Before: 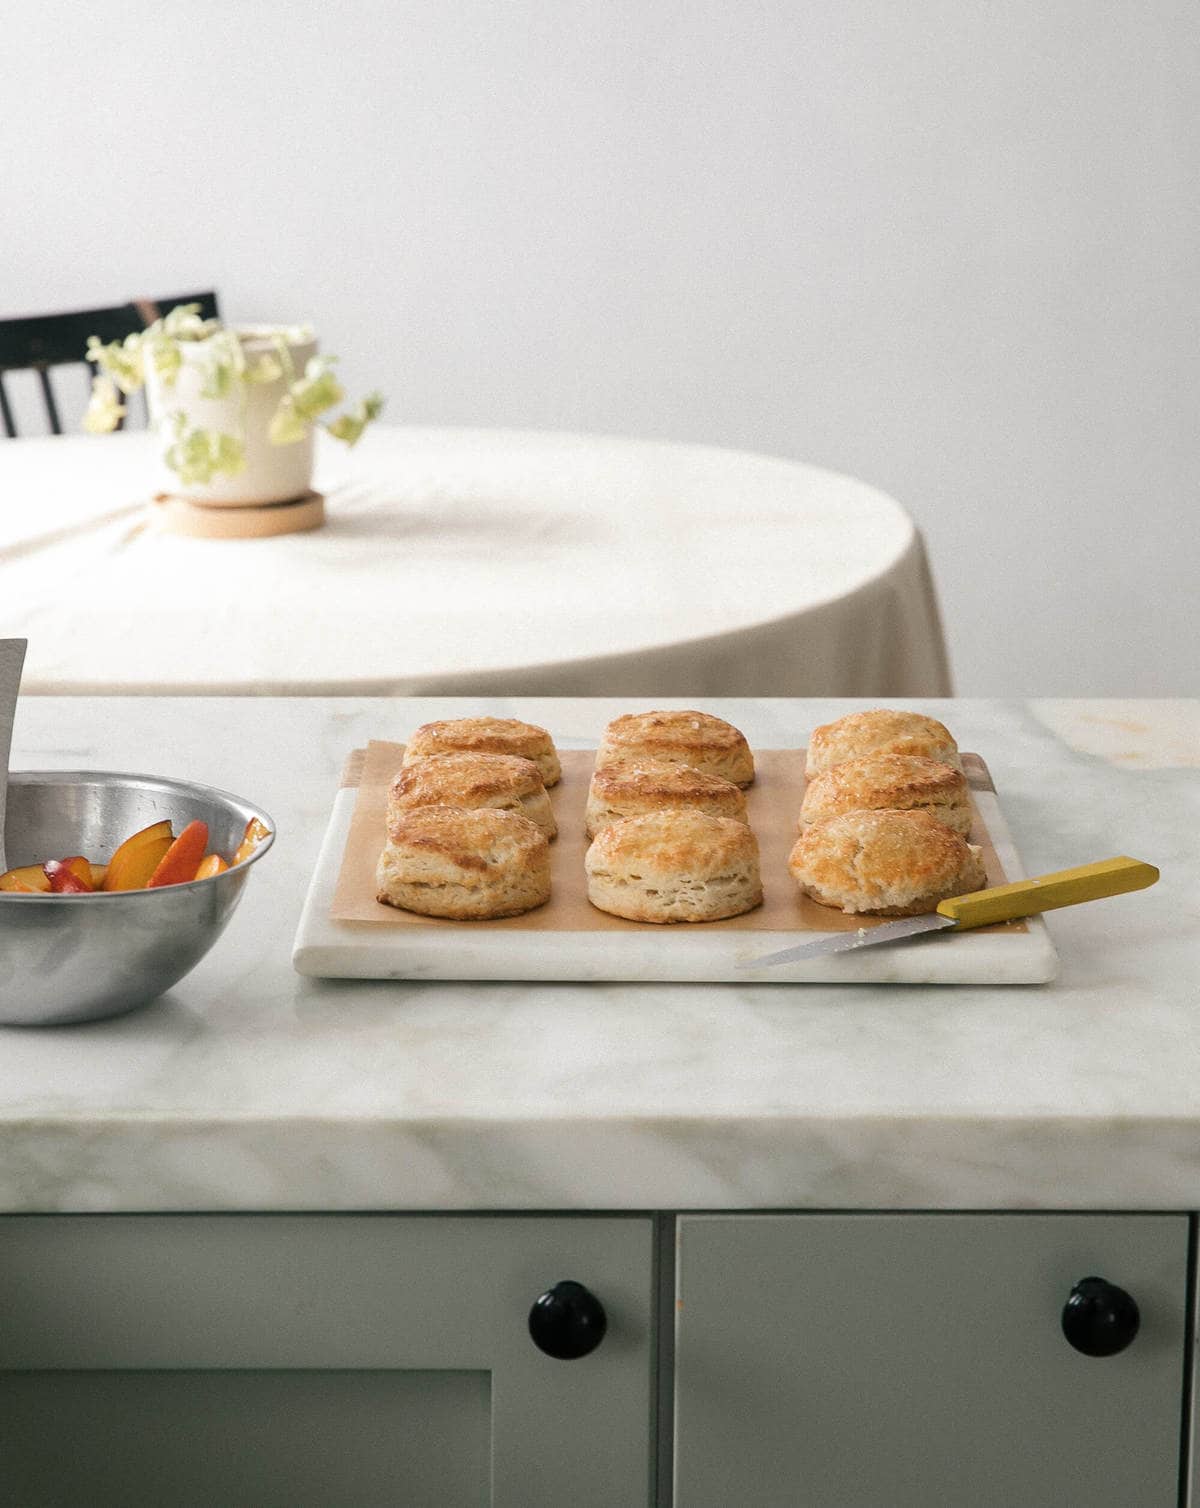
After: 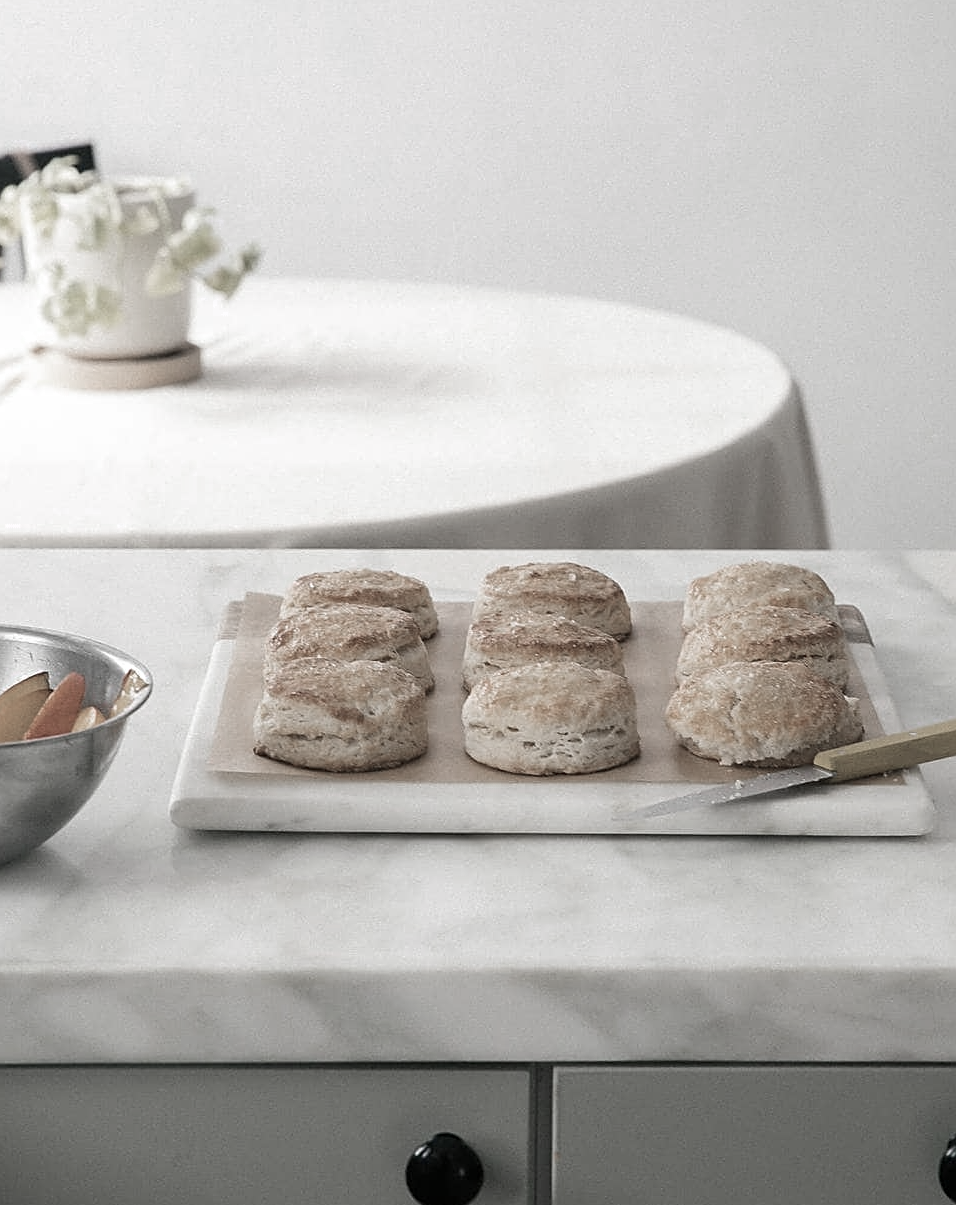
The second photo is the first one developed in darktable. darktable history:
color zones: curves: ch0 [(0, 0.613) (0.01, 0.613) (0.245, 0.448) (0.498, 0.529) (0.642, 0.665) (0.879, 0.777) (0.99, 0.613)]; ch1 [(0, 0.272) (0.219, 0.127) (0.724, 0.346)]
sharpen: on, module defaults
crop and rotate: left 10.294%, top 9.862%, right 10.026%, bottom 10.184%
